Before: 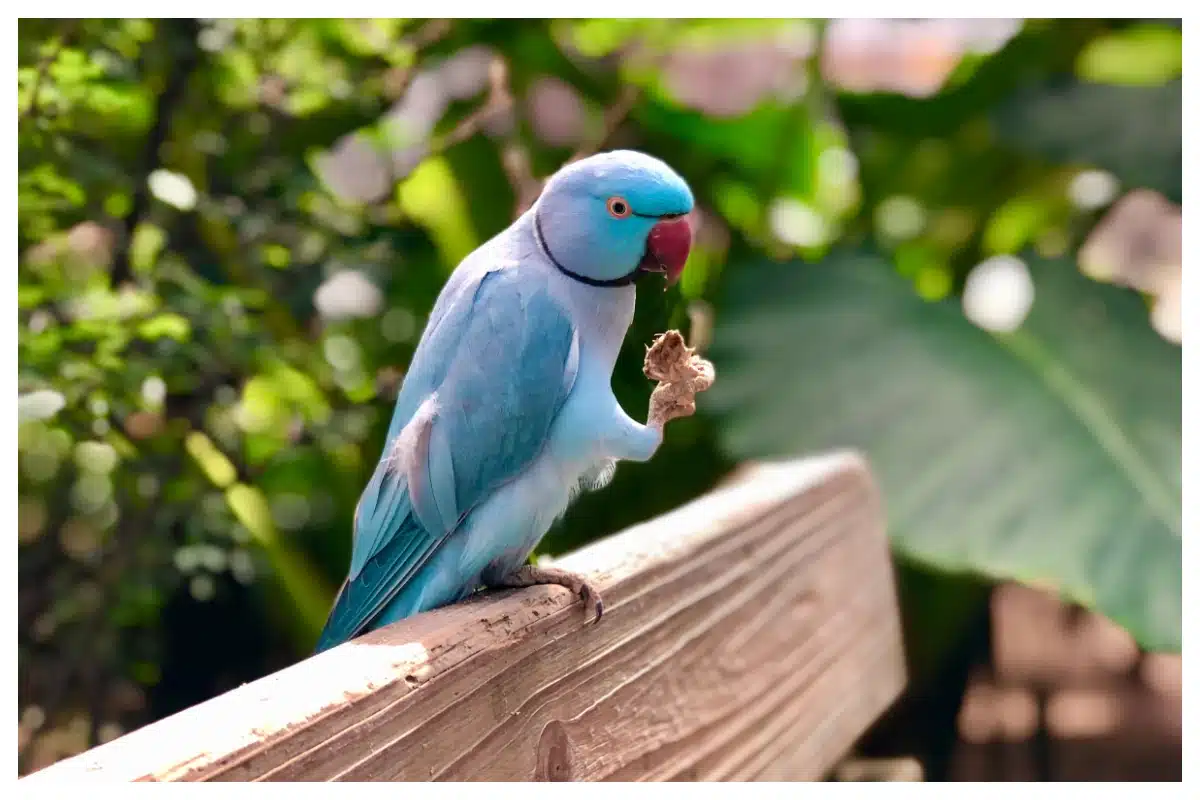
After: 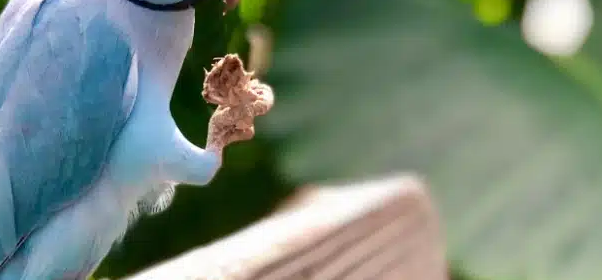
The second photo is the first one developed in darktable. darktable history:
crop: left 36.833%, top 34.527%, right 12.95%, bottom 30.375%
